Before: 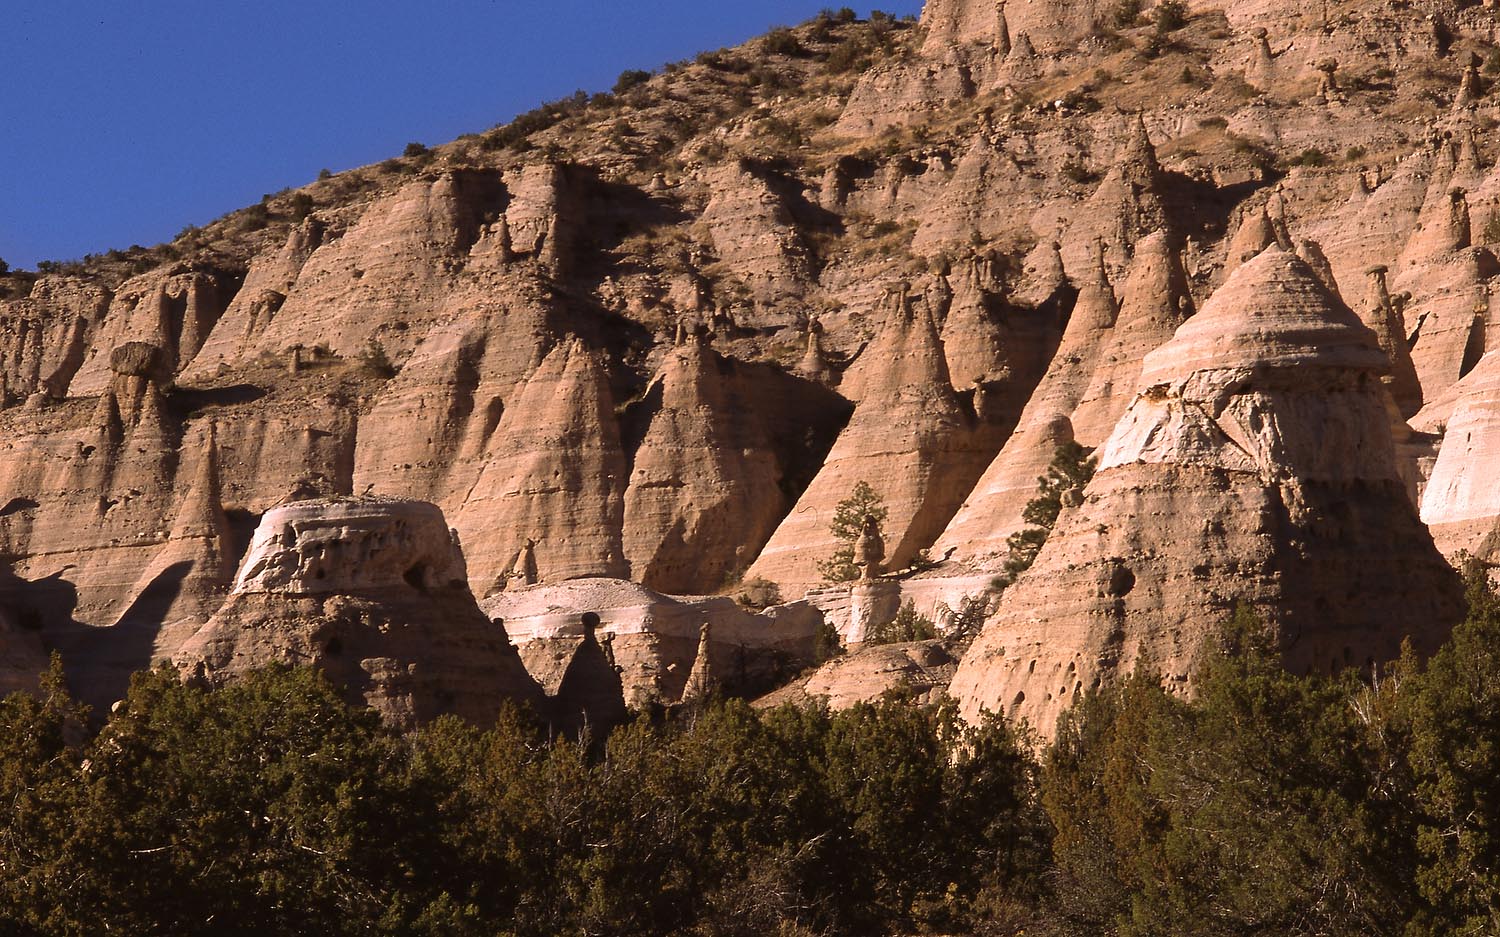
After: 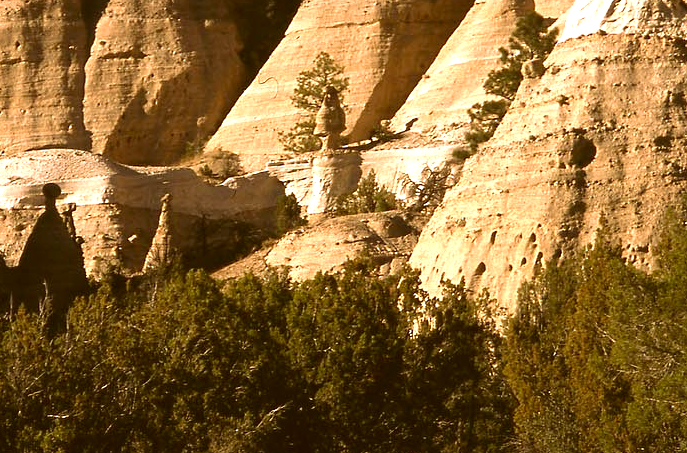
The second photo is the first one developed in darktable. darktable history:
crop: left 35.976%, top 45.819%, right 18.162%, bottom 5.807%
exposure: black level correction 0, exposure 0.7 EV, compensate exposure bias true, compensate highlight preservation false
color correction: highlights a* -1.43, highlights b* 10.12, shadows a* 0.395, shadows b* 19.35
velvia: on, module defaults
